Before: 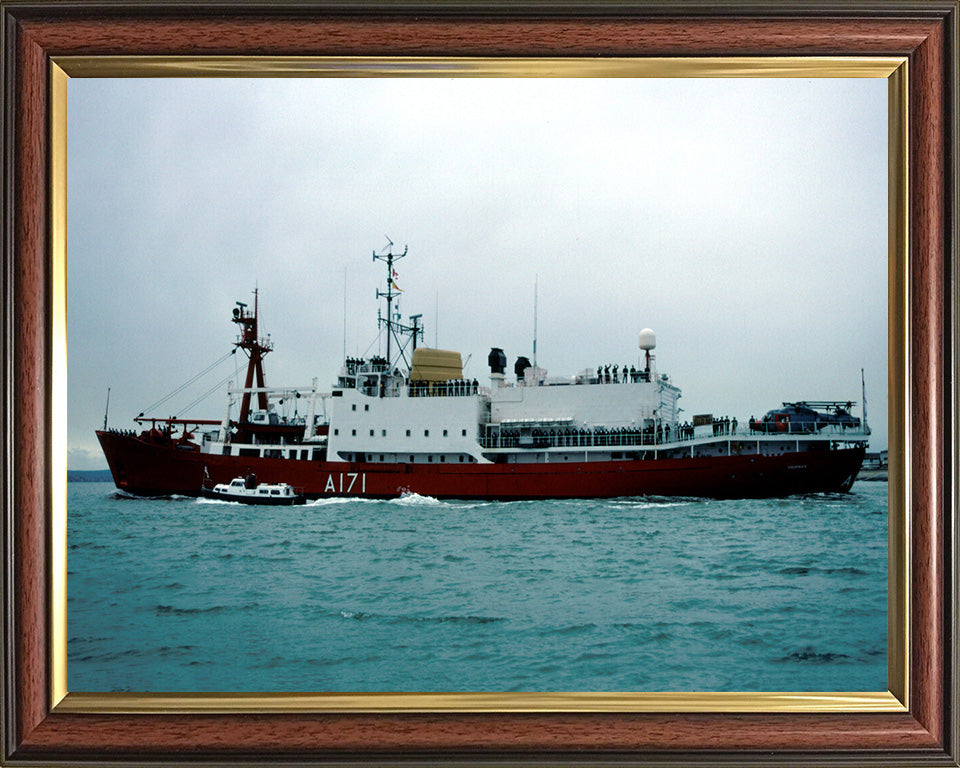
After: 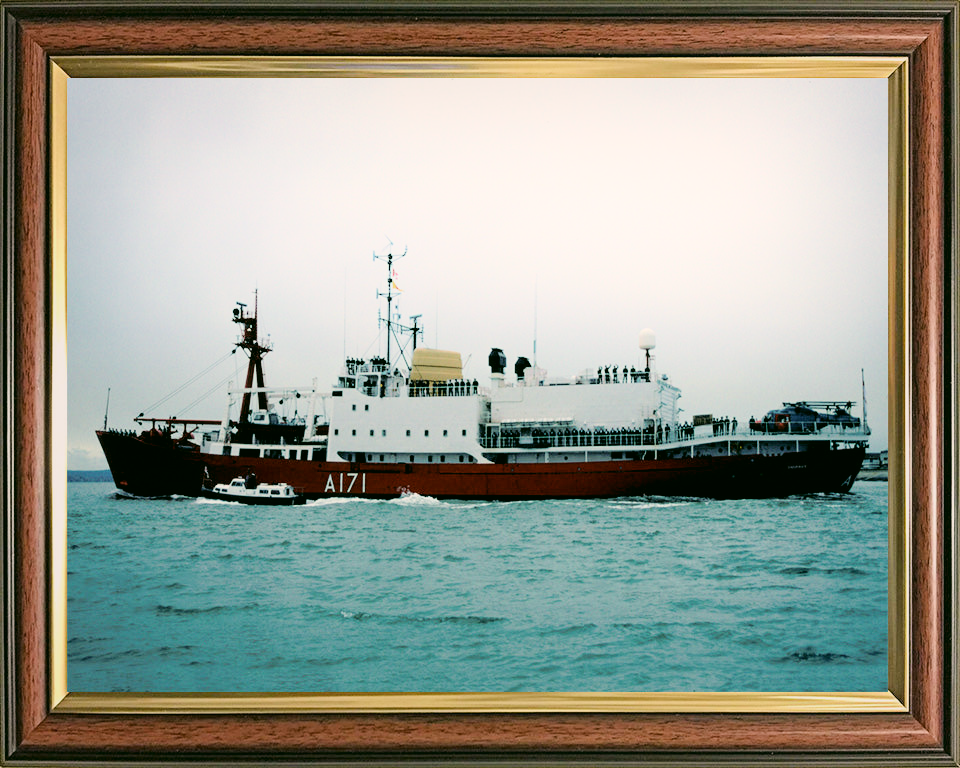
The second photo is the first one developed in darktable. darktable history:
exposure: black level correction 0, exposure 0.7 EV, compensate highlight preservation false
filmic rgb: black relative exposure -7.65 EV, white relative exposure 4.56 EV, threshold 5.97 EV, hardness 3.61, enable highlight reconstruction true
shadows and highlights: shadows -54.8, highlights 87.39, soften with gaussian
color correction: highlights a* 4.09, highlights b* 4.98, shadows a* -7.82, shadows b* 4.63
